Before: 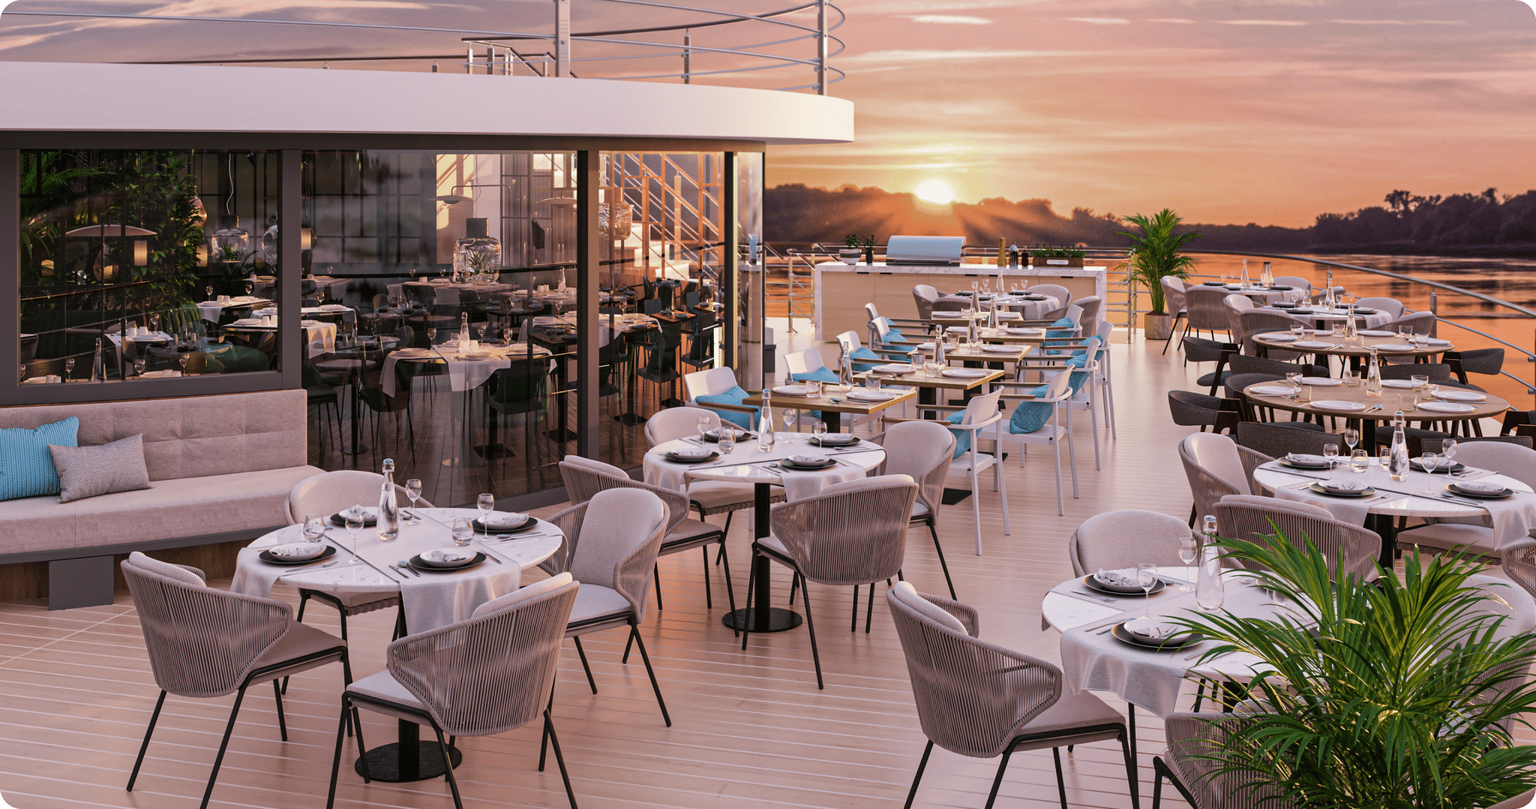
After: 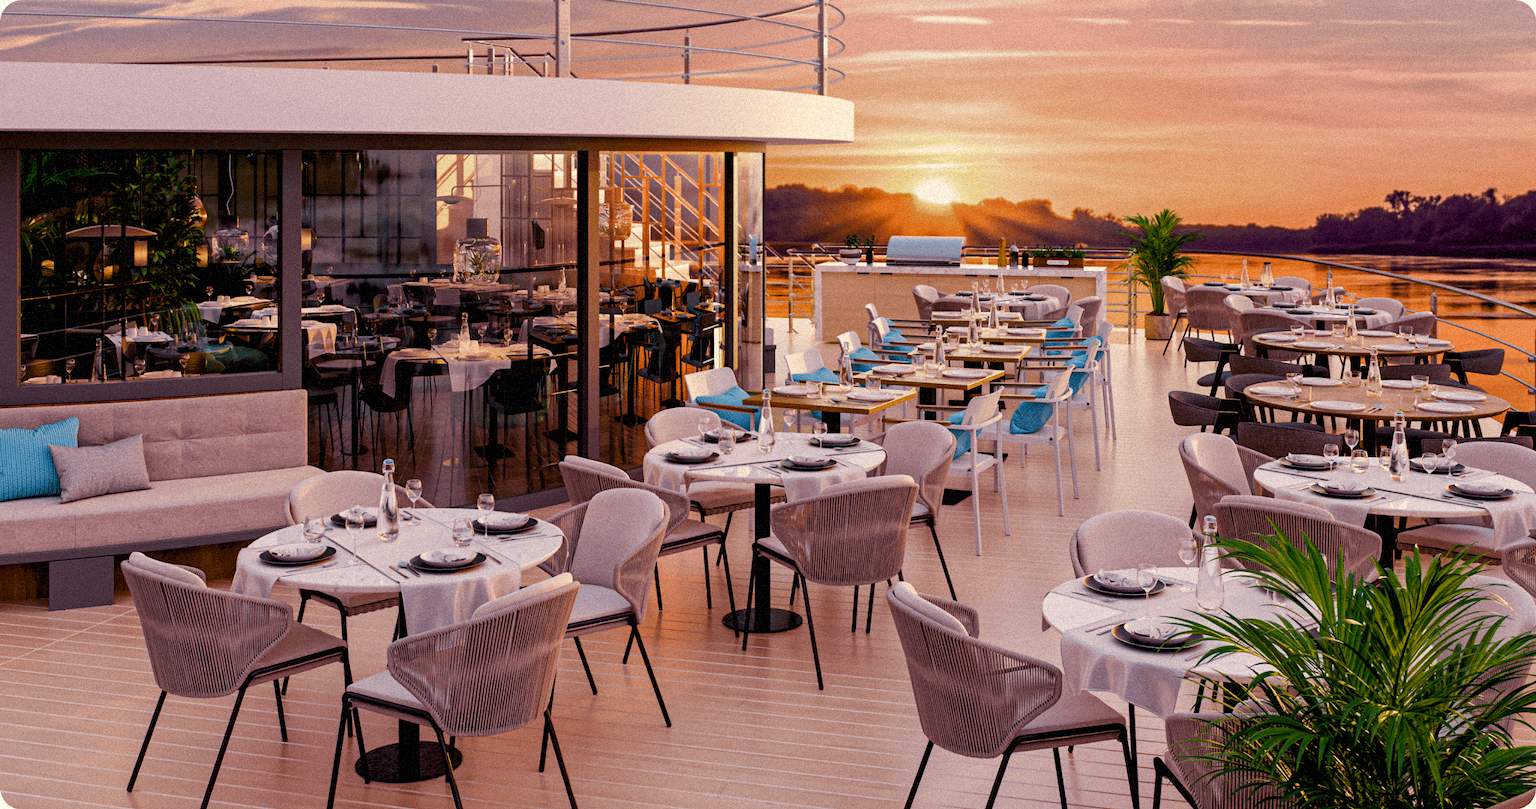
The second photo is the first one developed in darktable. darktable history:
grain: strength 35%, mid-tones bias 0%
color balance rgb: shadows lift › chroma 3%, shadows lift › hue 280.8°, power › hue 330°, highlights gain › chroma 3%, highlights gain › hue 75.6°, global offset › luminance -1%, perceptual saturation grading › global saturation 20%, perceptual saturation grading › highlights -25%, perceptual saturation grading › shadows 50%, global vibrance 20%
